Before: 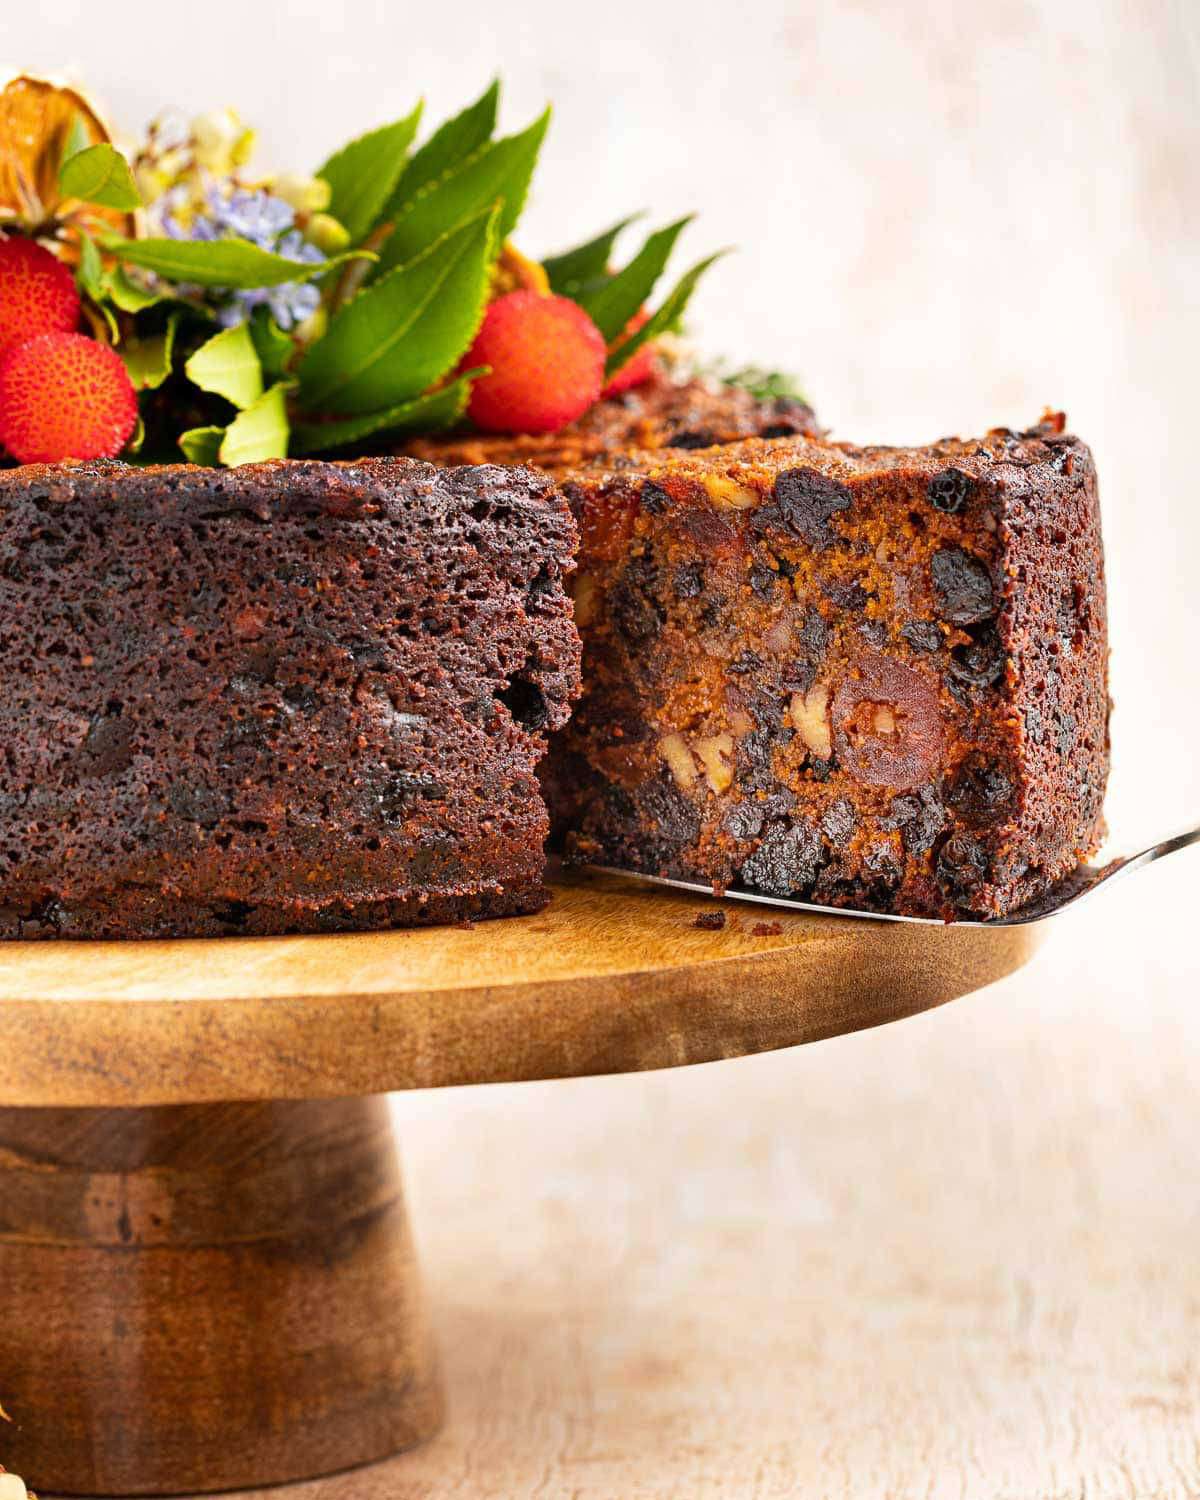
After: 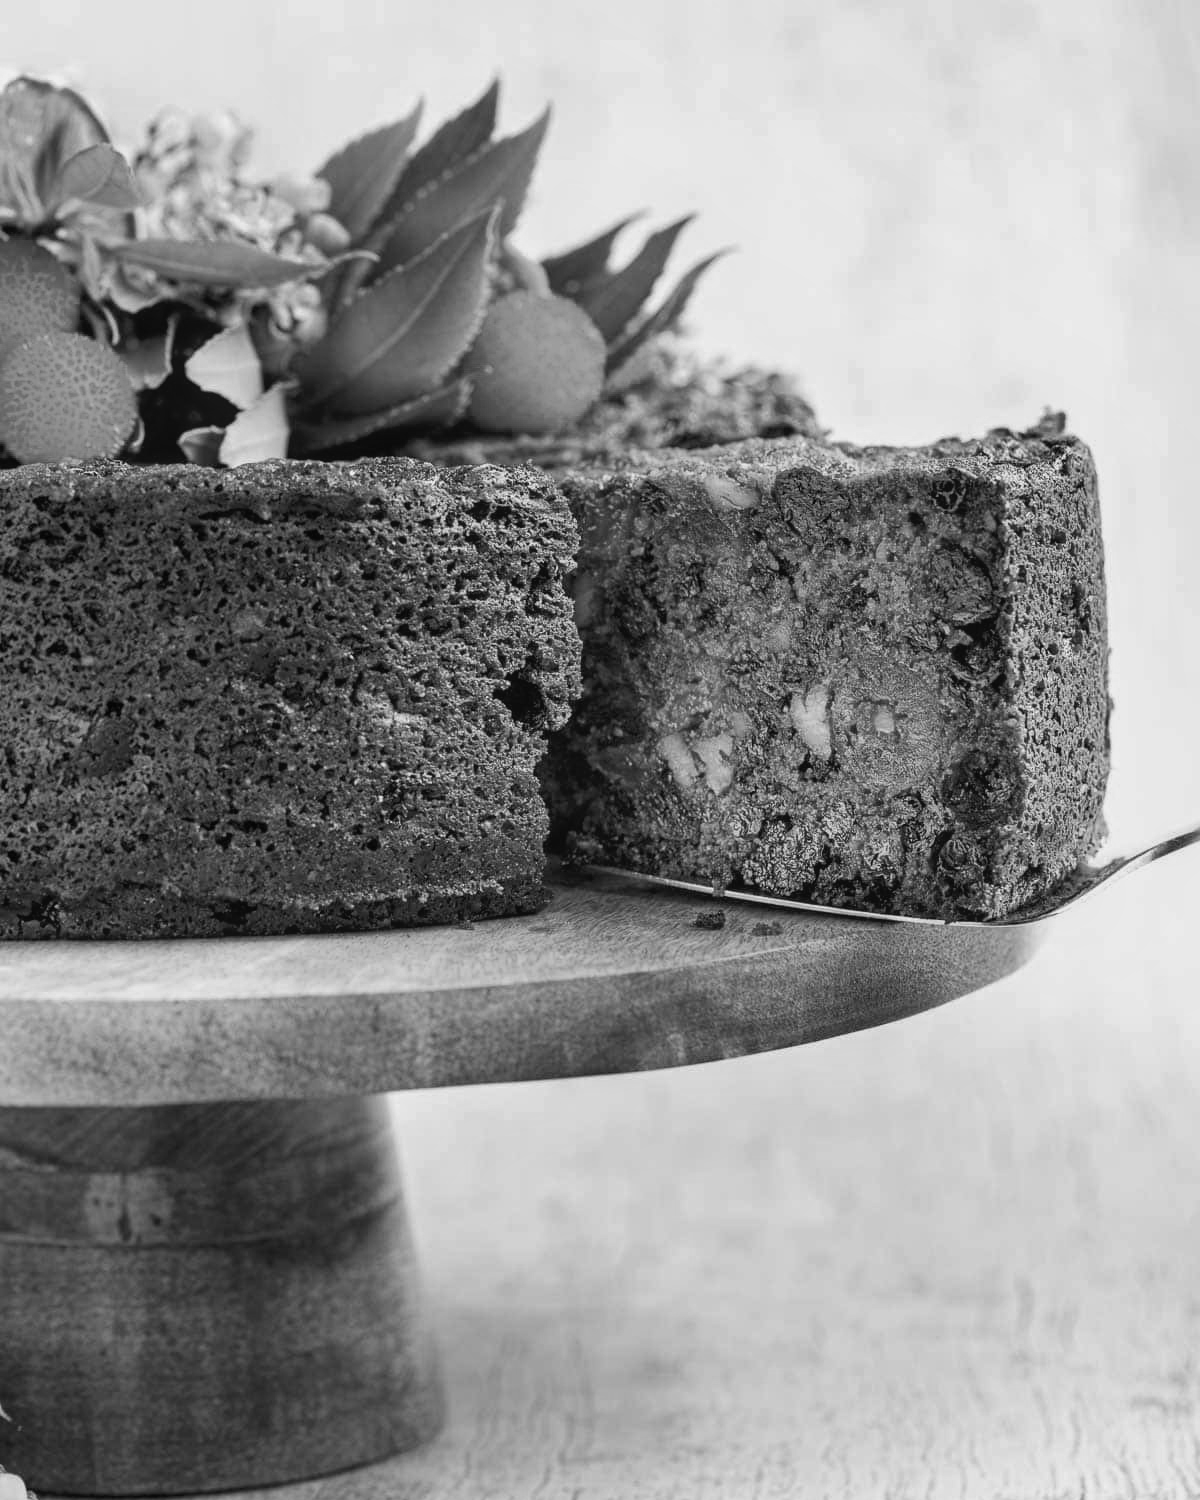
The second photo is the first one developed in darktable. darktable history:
tone equalizer: -8 EV -0.566 EV, edges refinement/feathering 500, mask exposure compensation -1.57 EV, preserve details no
color calibration: output gray [0.267, 0.423, 0.267, 0], illuminant same as pipeline (D50), adaptation XYZ, x 0.346, y 0.359, temperature 5019.11 K
local contrast: detail 109%
